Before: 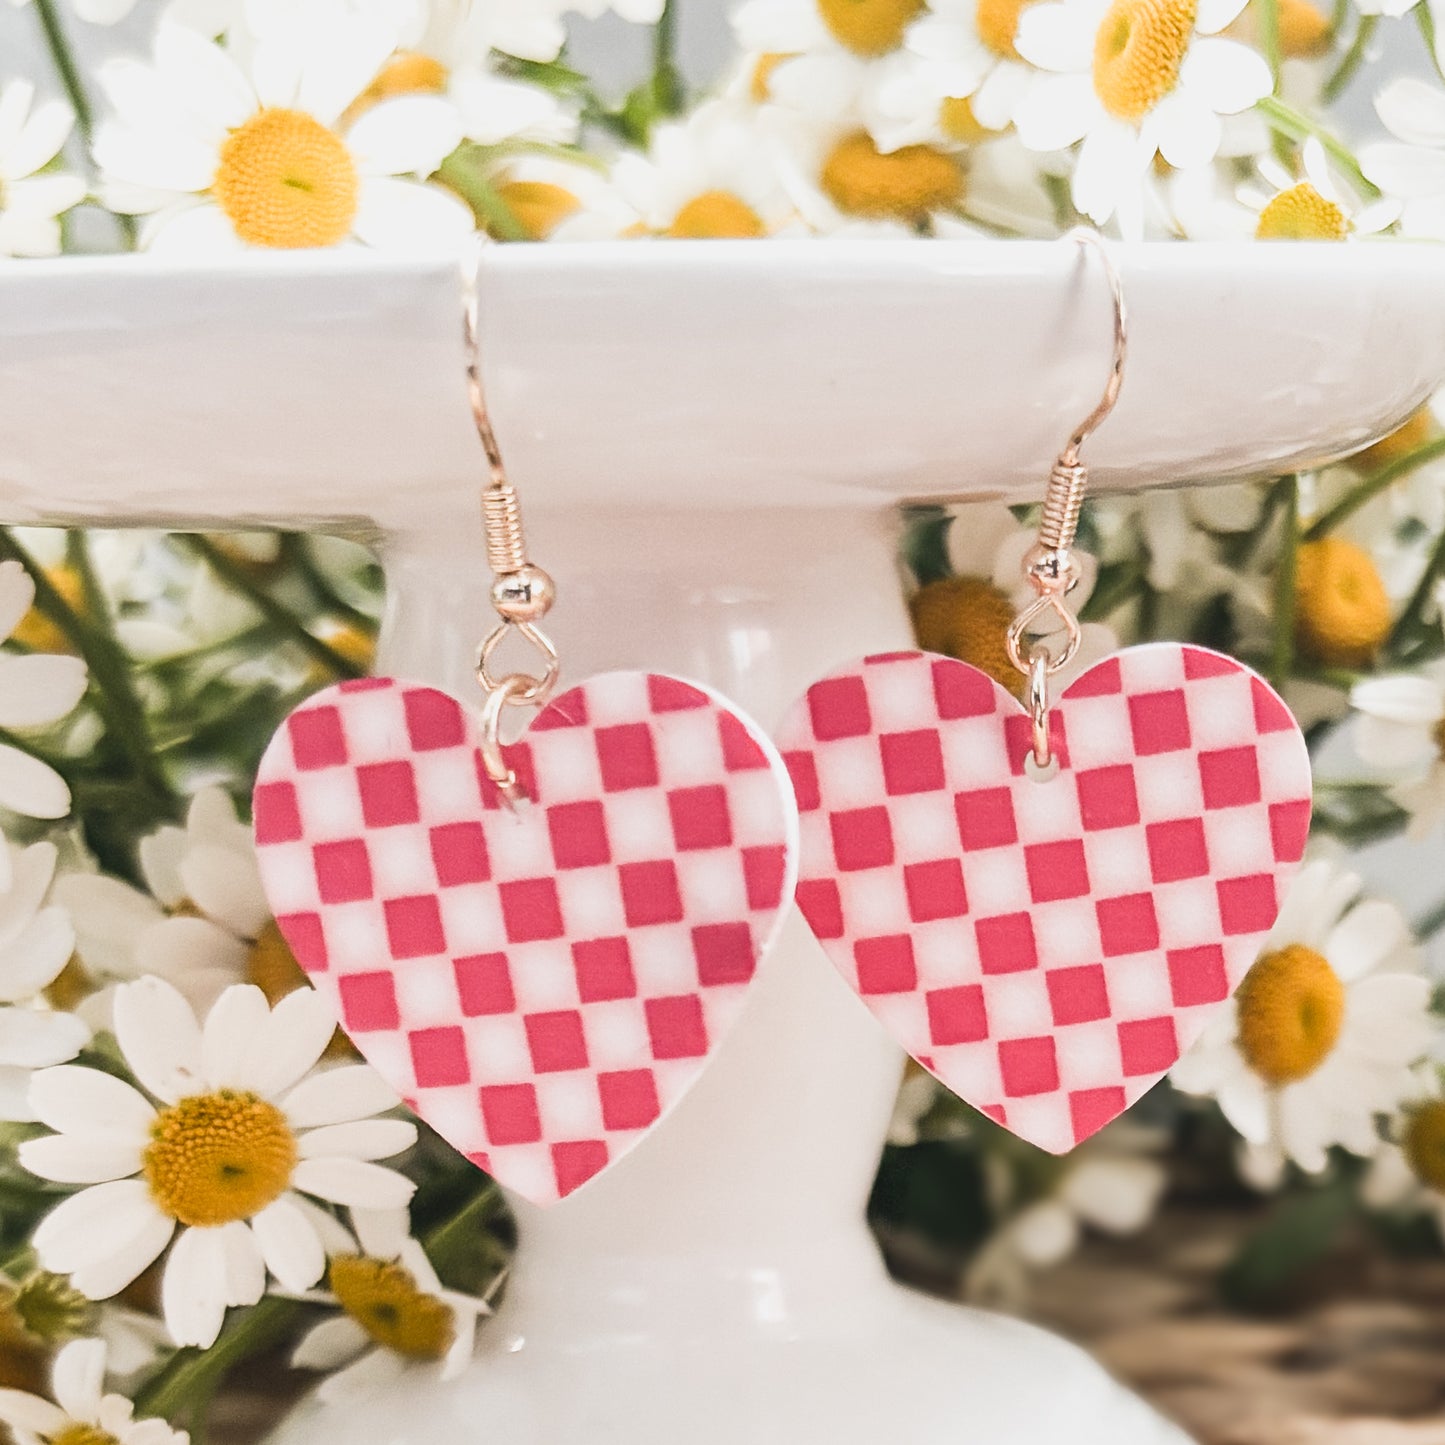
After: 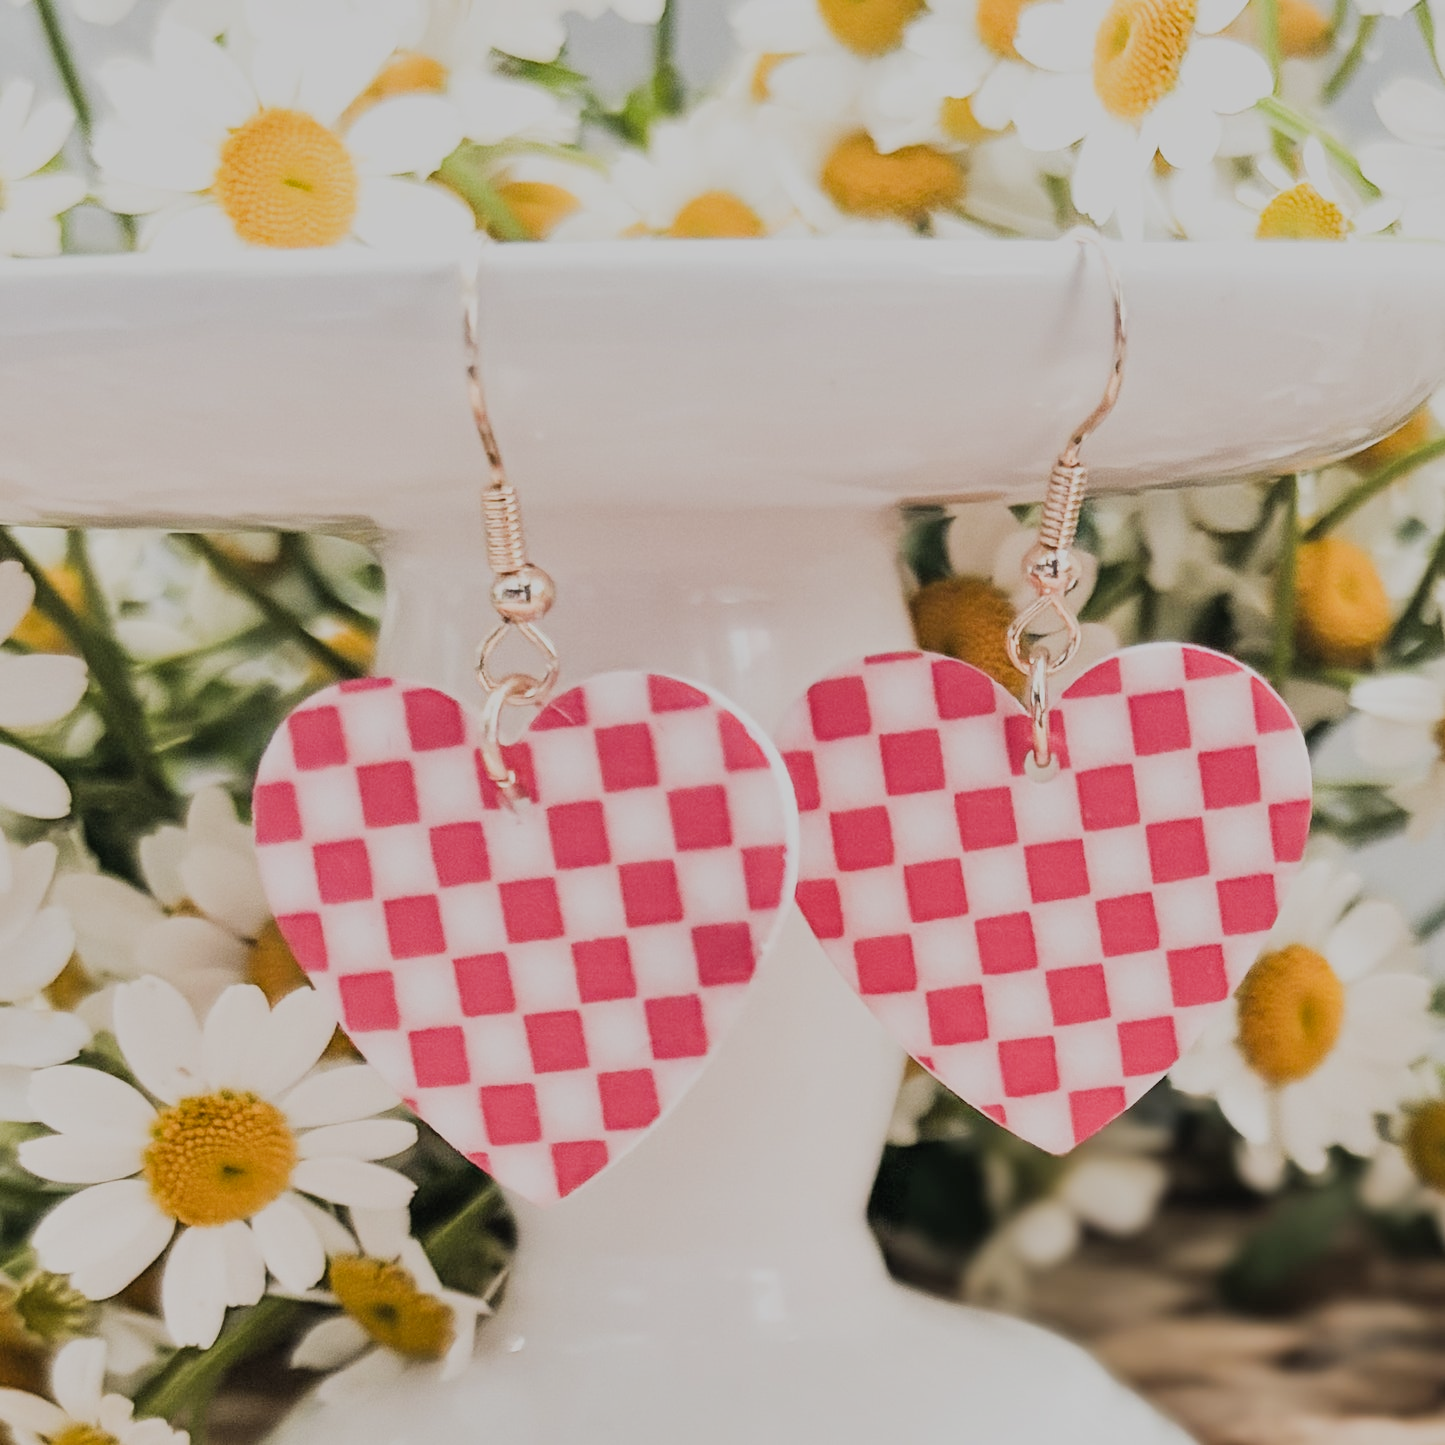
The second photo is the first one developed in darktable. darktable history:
shadows and highlights: shadows 37.19, highlights -27.01, highlights color adjustment 0.222%, soften with gaussian
filmic rgb: black relative exposure -8.49 EV, white relative exposure 5.55 EV, hardness 3.36, contrast 1.017
